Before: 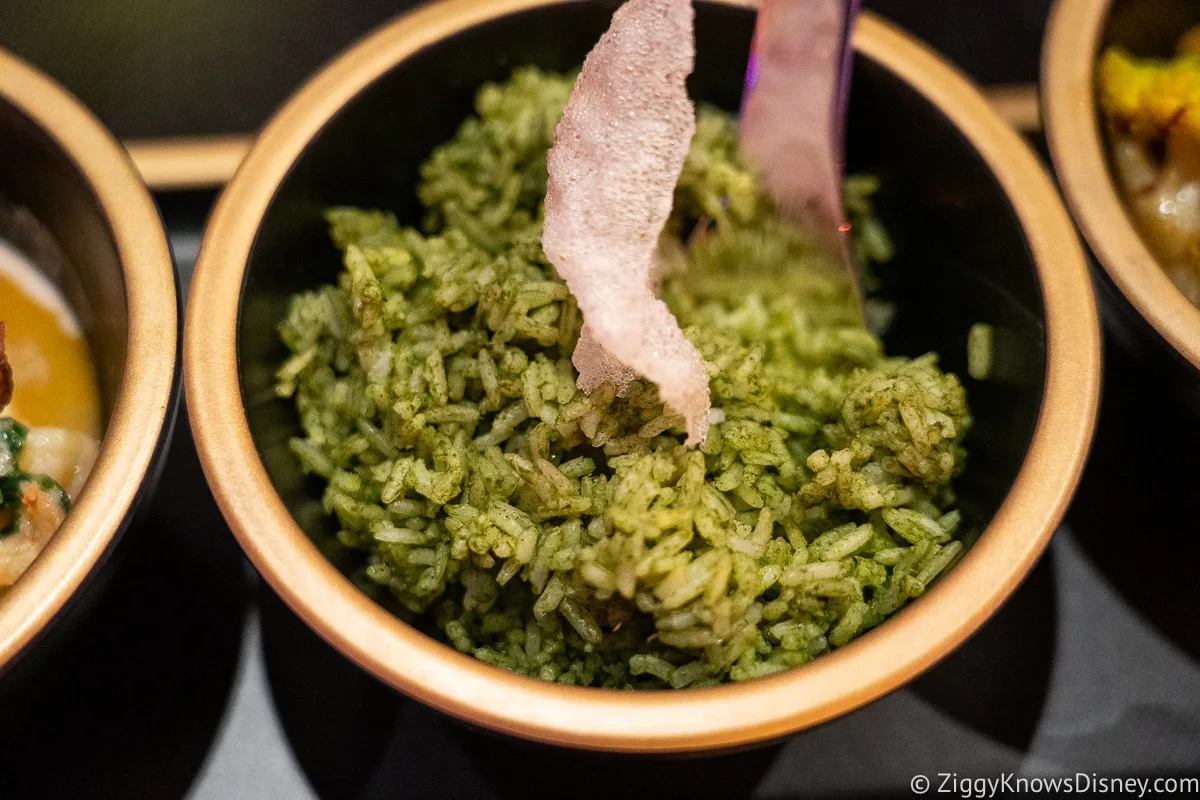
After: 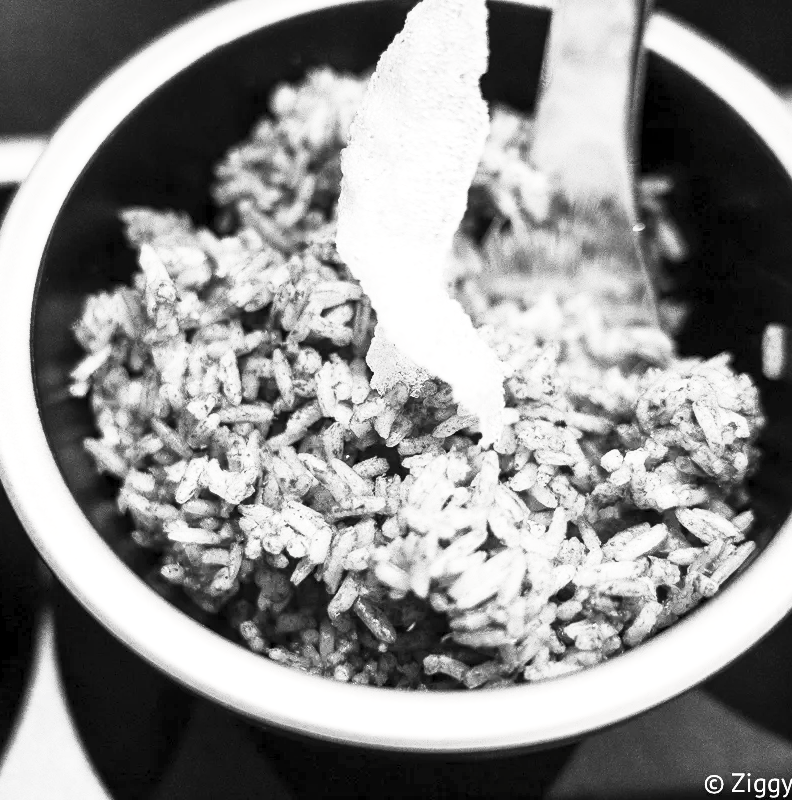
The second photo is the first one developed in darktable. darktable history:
crop: left 17.221%, right 16.758%
exposure: black level correction 0.001, exposure 0.499 EV, compensate highlight preservation false
contrast brightness saturation: contrast 0.517, brightness 0.452, saturation -0.992
